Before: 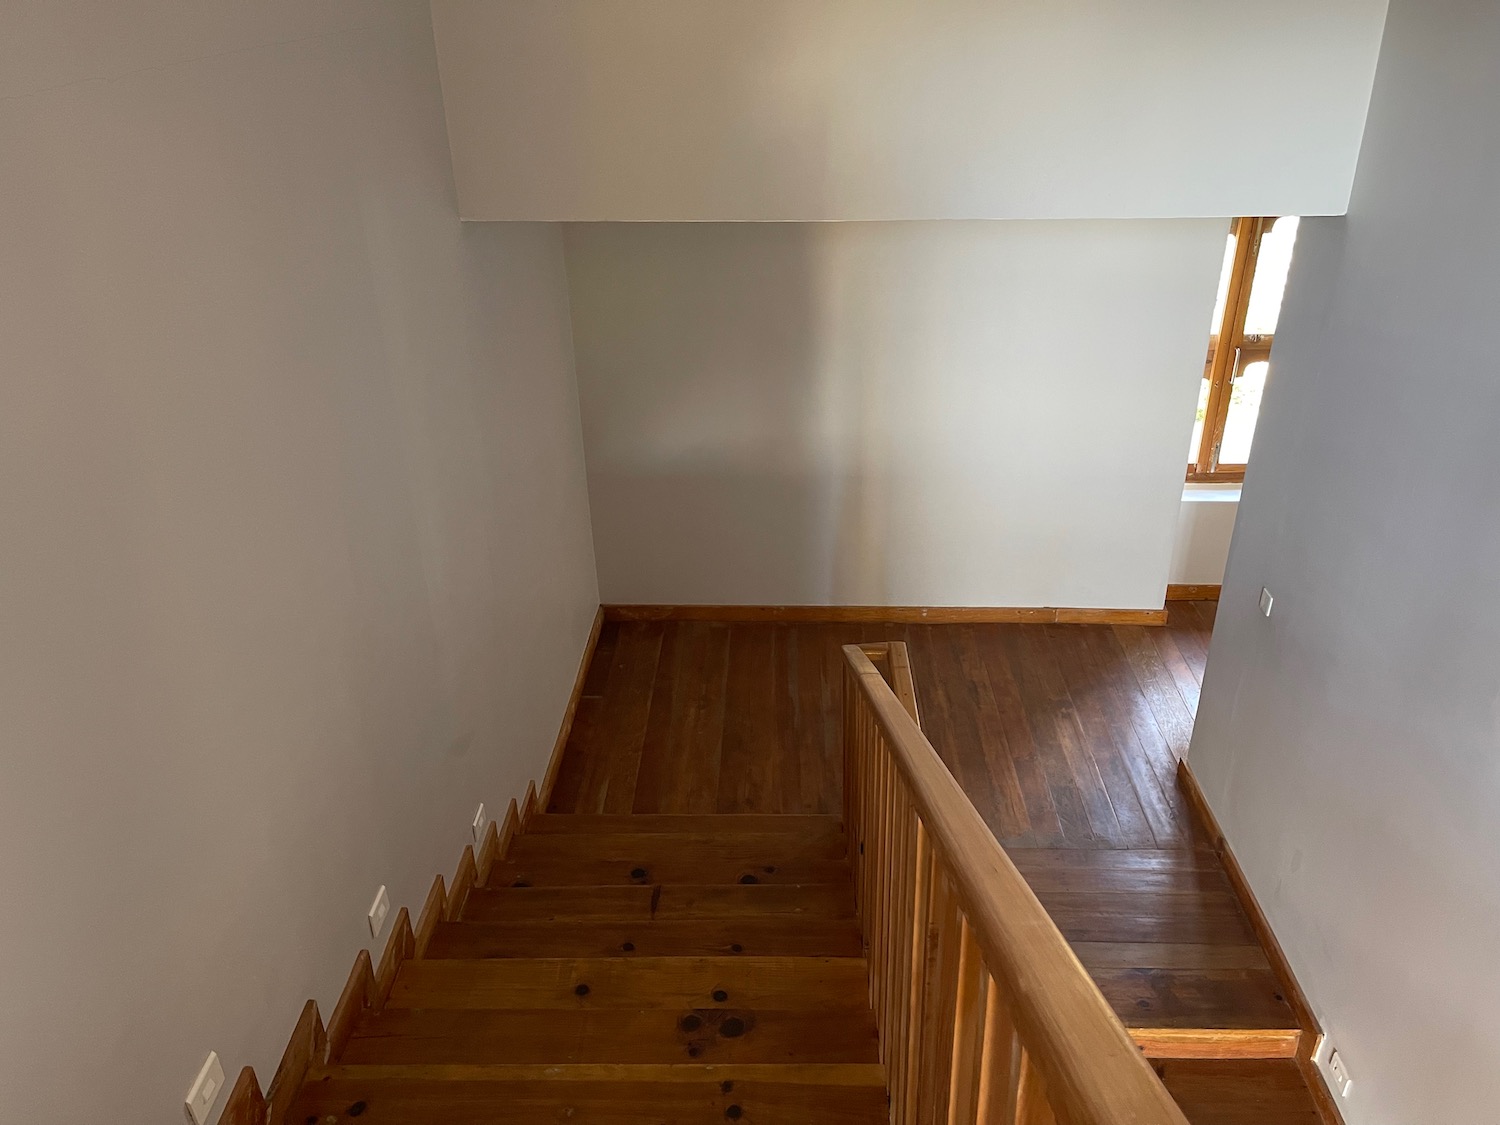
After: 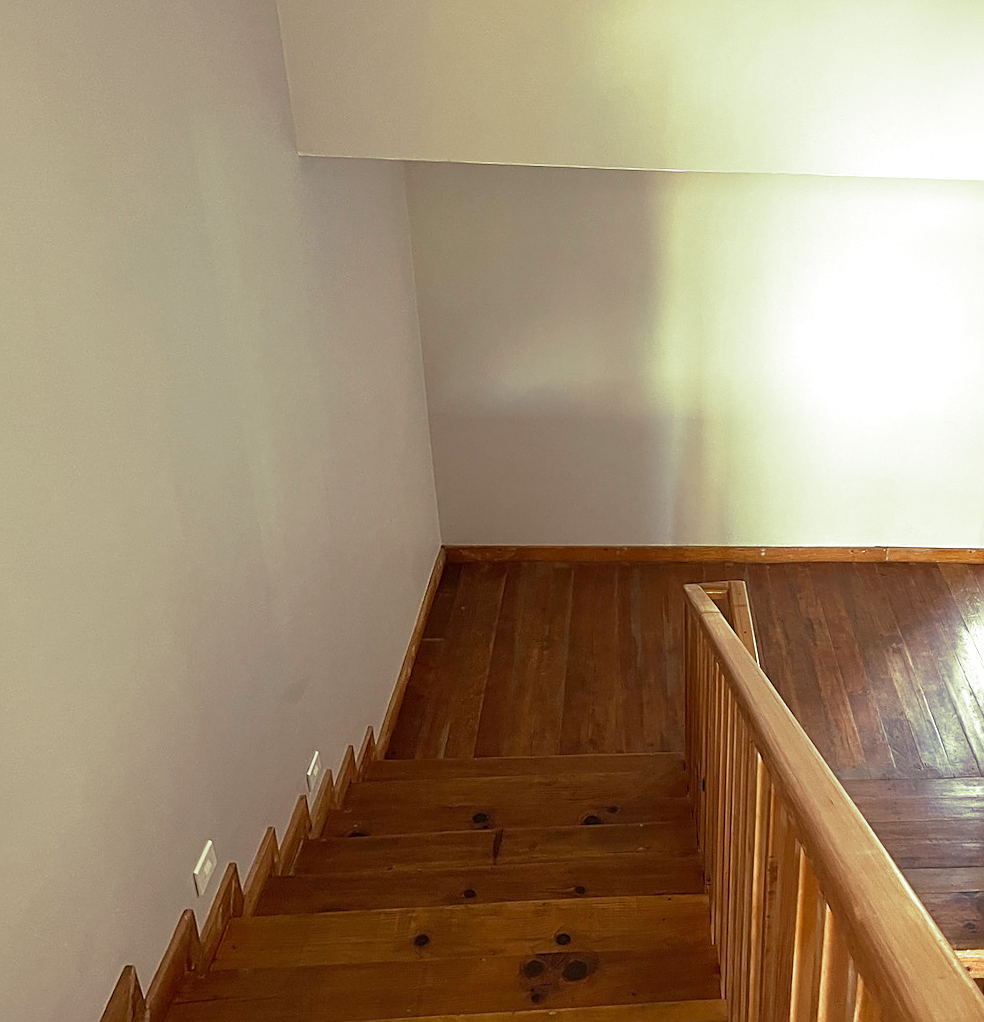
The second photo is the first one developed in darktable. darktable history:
crop and rotate: left 14.292%, right 19.041%
sharpen: on, module defaults
rotate and perspective: rotation -0.013°, lens shift (vertical) -0.027, lens shift (horizontal) 0.178, crop left 0.016, crop right 0.989, crop top 0.082, crop bottom 0.918
split-toning: shadows › hue 290.82°, shadows › saturation 0.34, highlights › saturation 0.38, balance 0, compress 50%
exposure: black level correction 0, exposure 0.7 EV, compensate exposure bias true, compensate highlight preservation false
